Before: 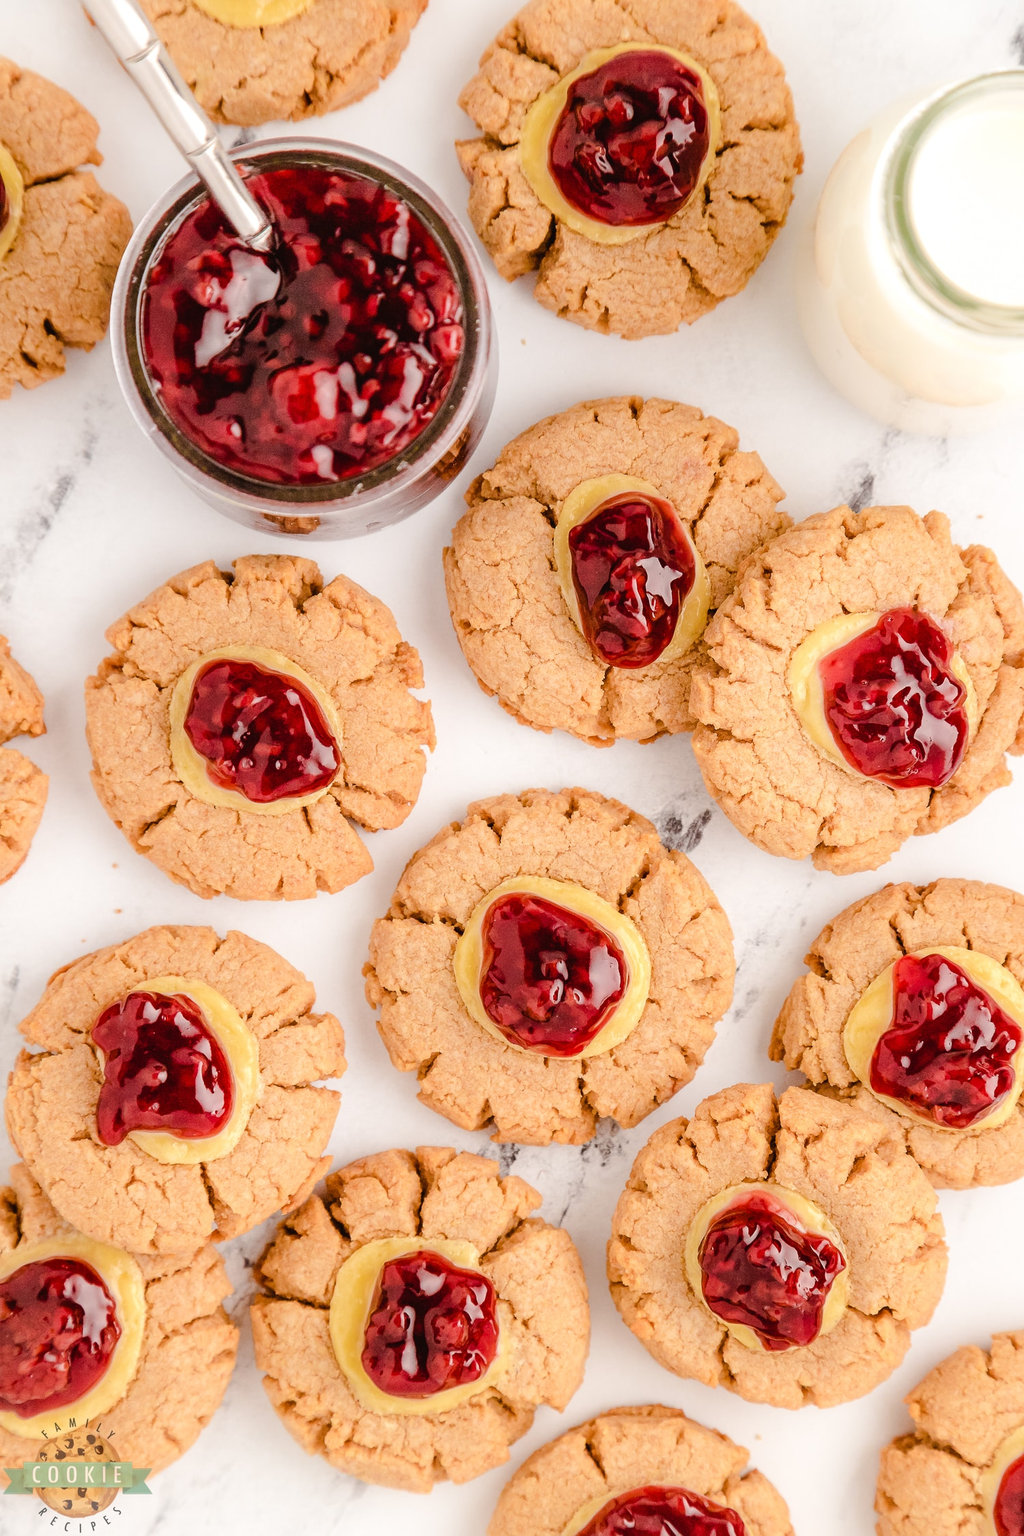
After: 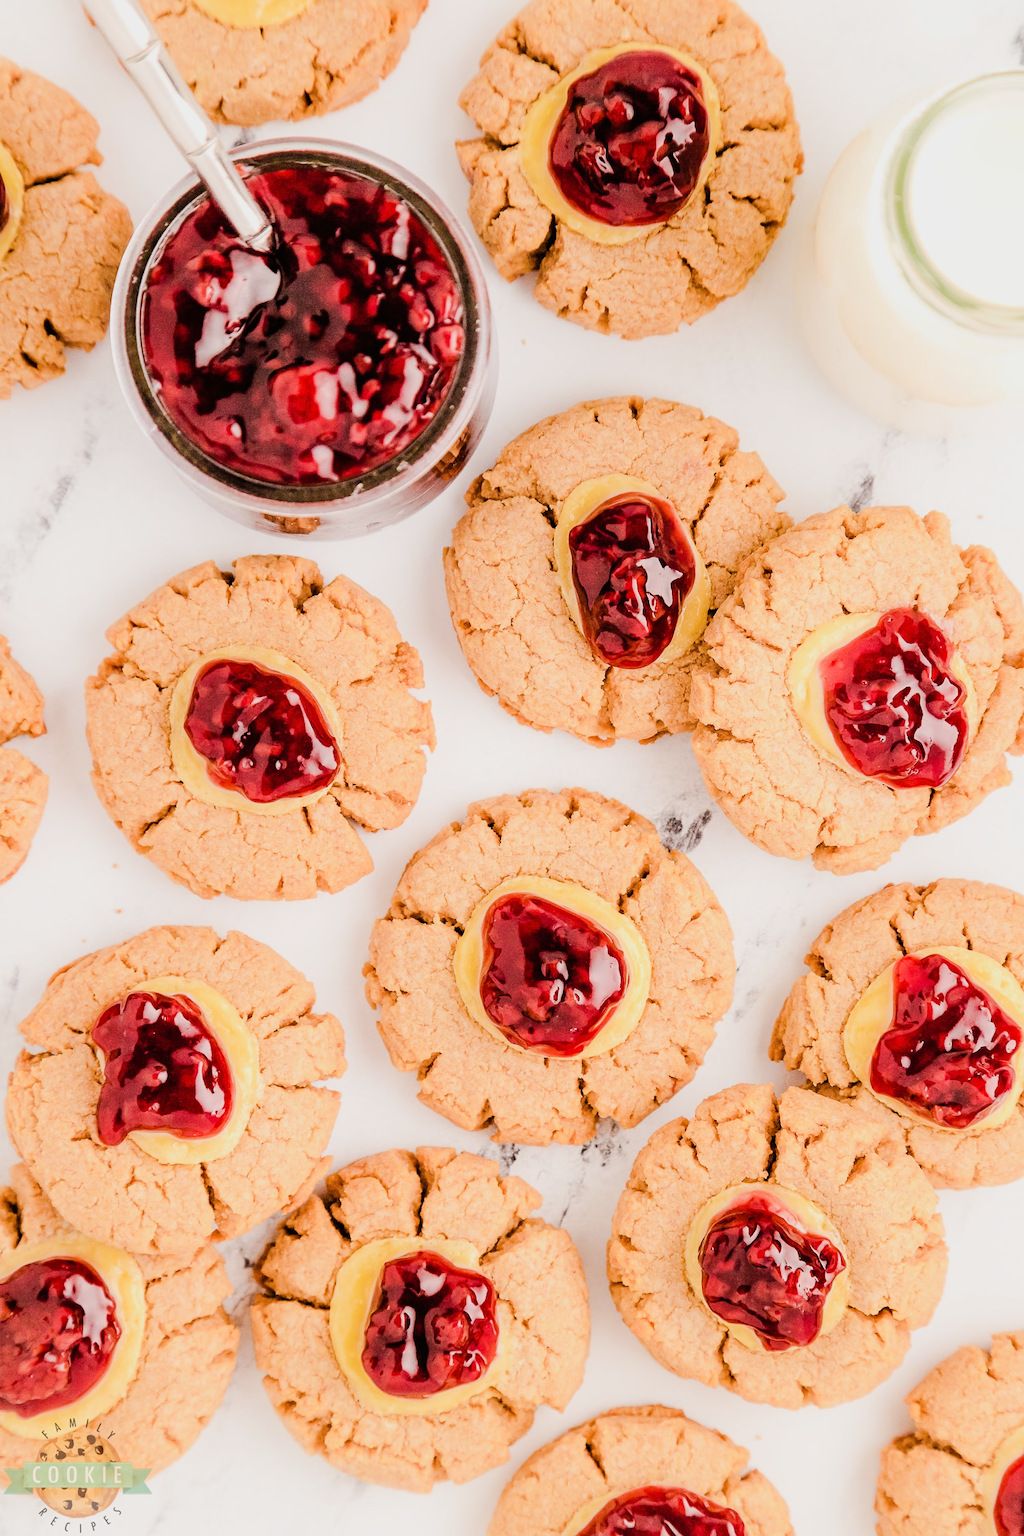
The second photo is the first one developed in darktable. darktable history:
filmic rgb: black relative exposure -7.5 EV, white relative exposure 5 EV, hardness 3.31, contrast 1.3, contrast in shadows safe
exposure: exposure 0.4 EV, compensate highlight preservation false
